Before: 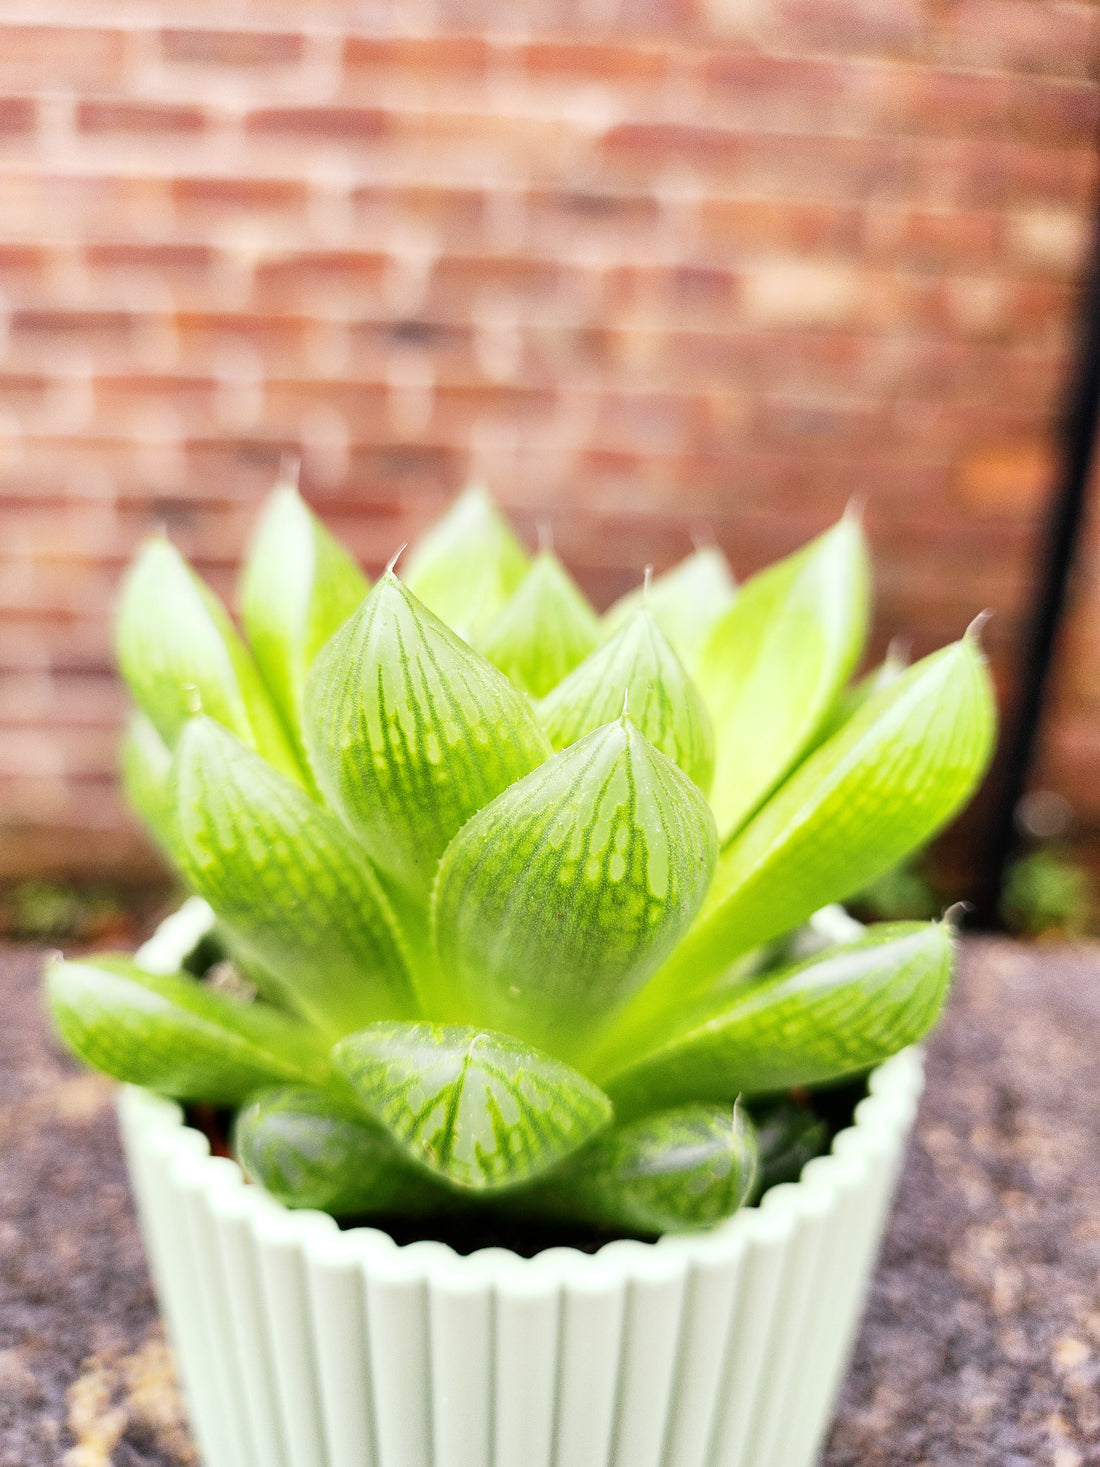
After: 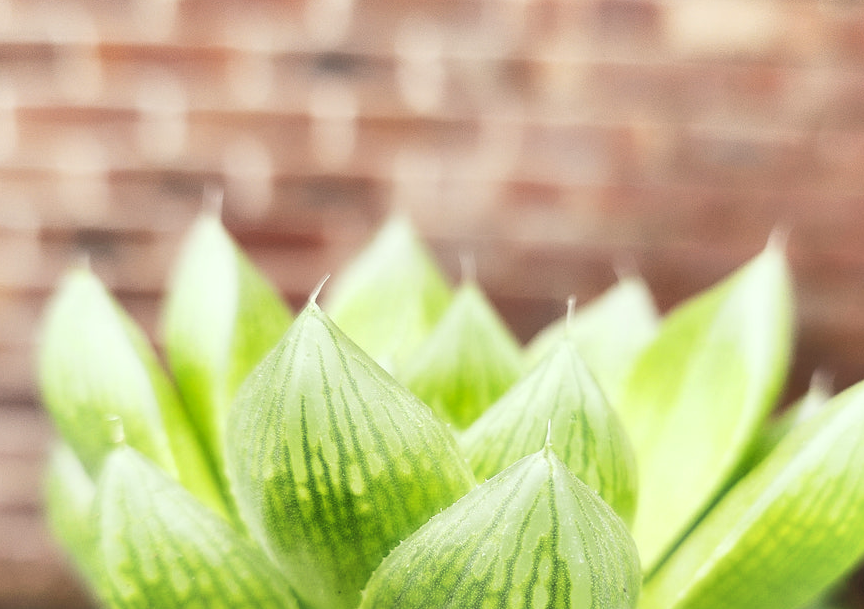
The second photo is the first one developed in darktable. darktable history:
crop: left 7.036%, top 18.398%, right 14.379%, bottom 40.043%
haze removal: strength -0.9, distance 0.225, compatibility mode true, adaptive false
shadows and highlights: white point adjustment 1, soften with gaussian
